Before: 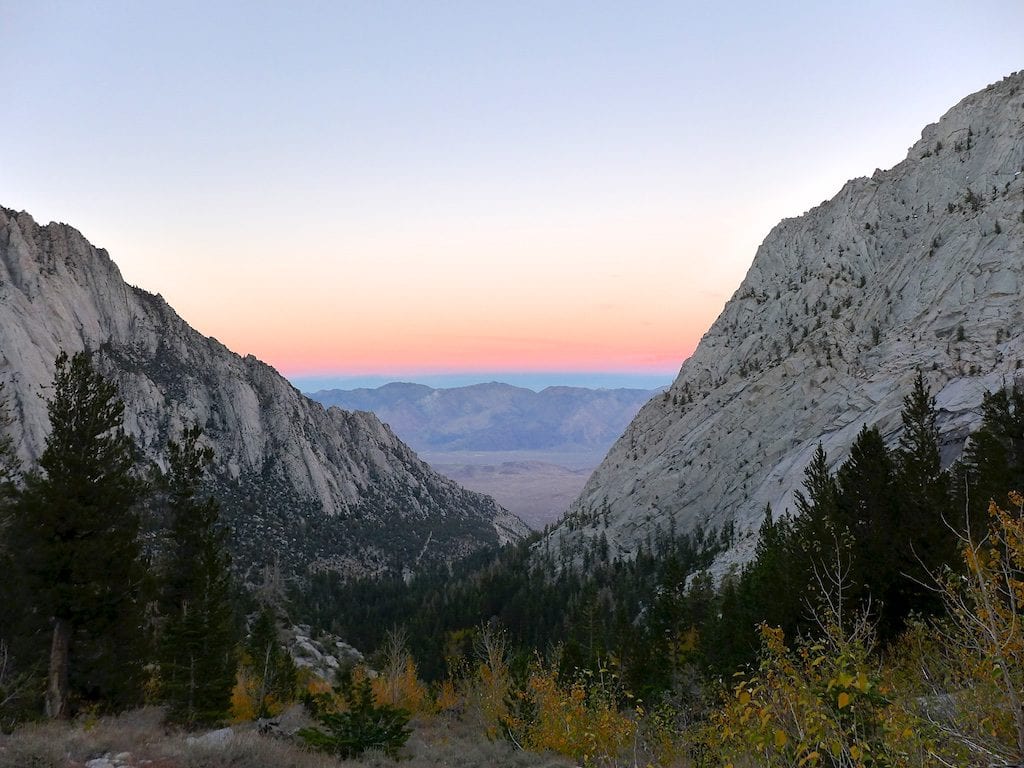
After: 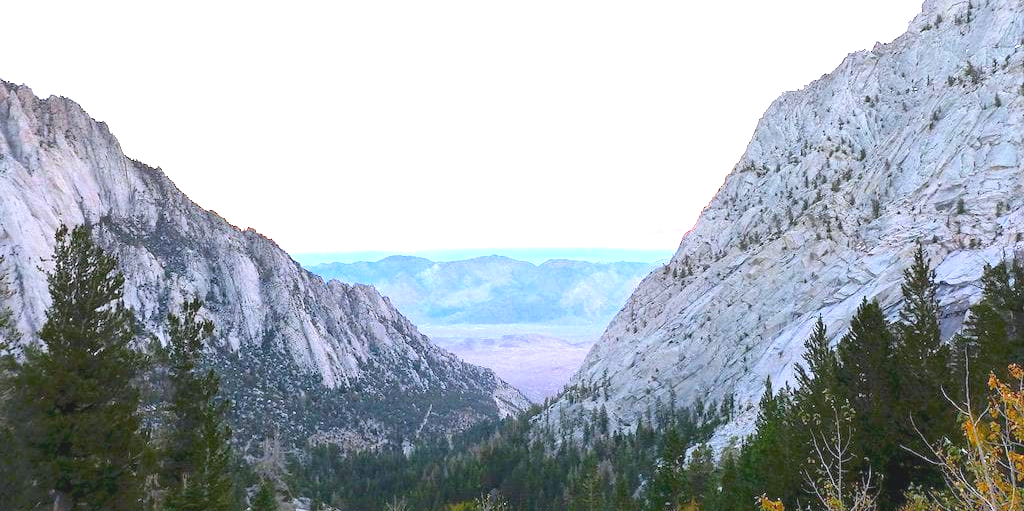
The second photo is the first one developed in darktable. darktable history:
color calibration: illuminant as shot in camera, x 0.358, y 0.373, temperature 4628.91 K
contrast brightness saturation: contrast -0.19, saturation 0.189
local contrast: mode bilateral grid, contrast 19, coarseness 50, detail 119%, midtone range 0.2
exposure: black level correction 0, exposure 1.875 EV, compensate highlight preservation false
crop: top 16.621%, bottom 16.758%
